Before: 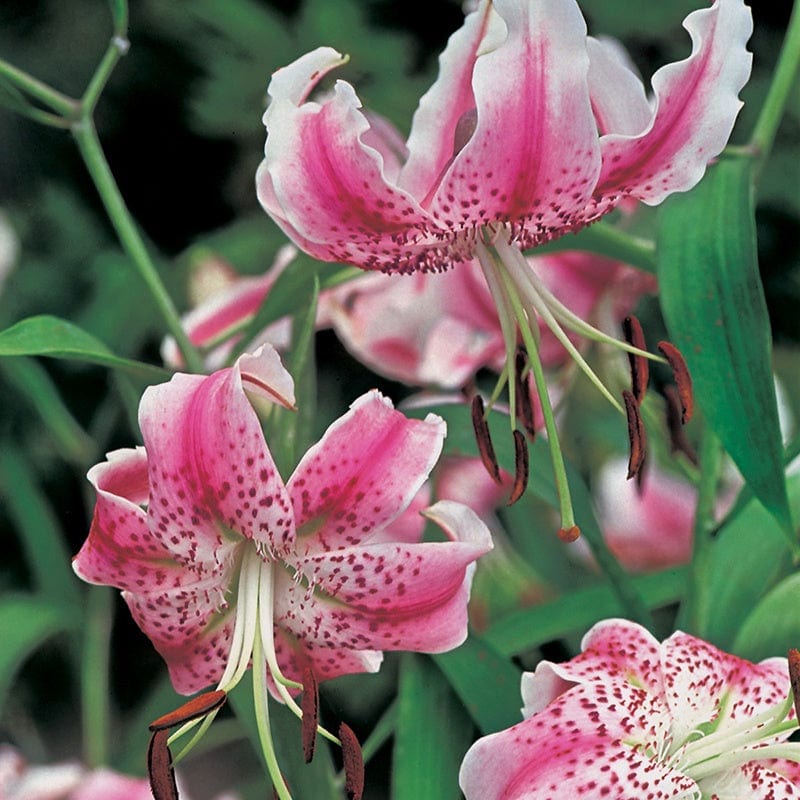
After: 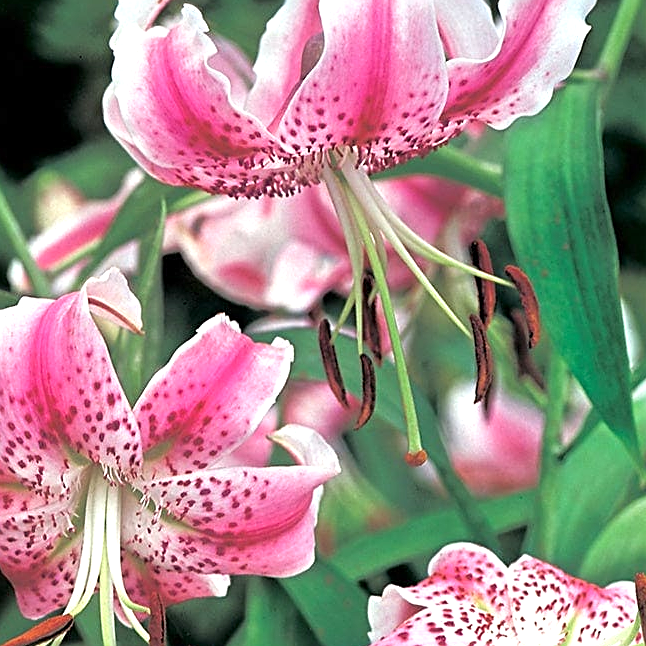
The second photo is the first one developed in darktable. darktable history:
white balance: red 0.978, blue 0.999
sharpen: on, module defaults
exposure: exposure 0.74 EV, compensate highlight preservation false
crop: left 19.159%, top 9.58%, bottom 9.58%
